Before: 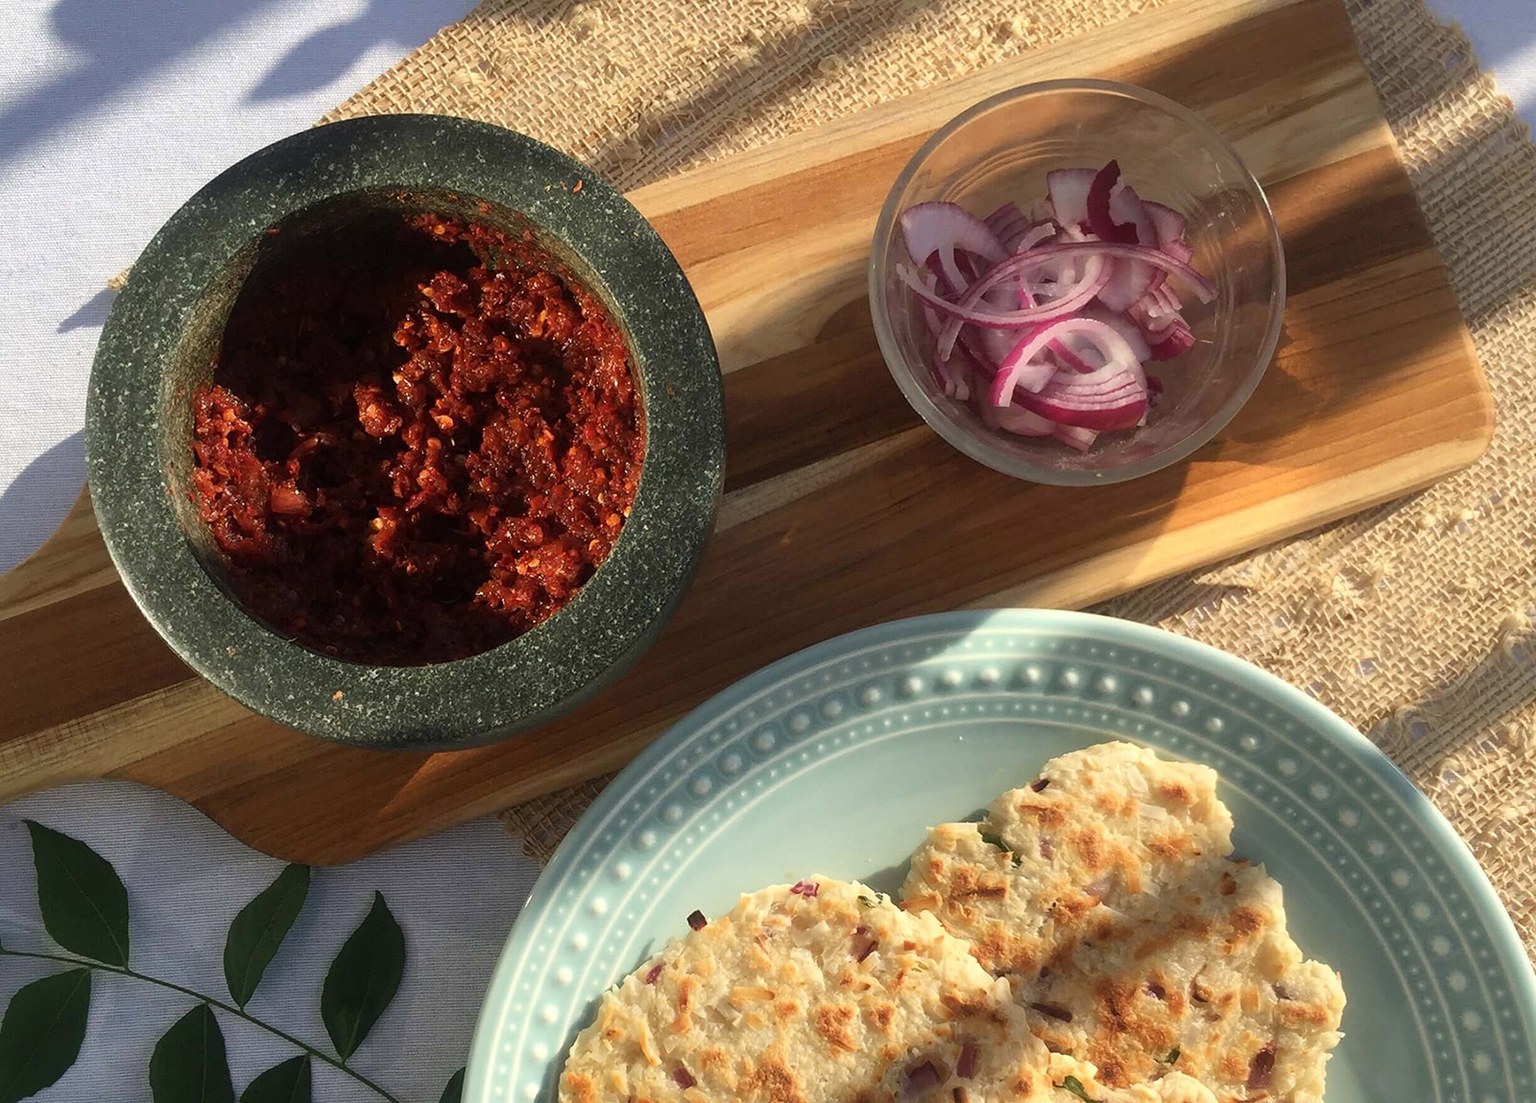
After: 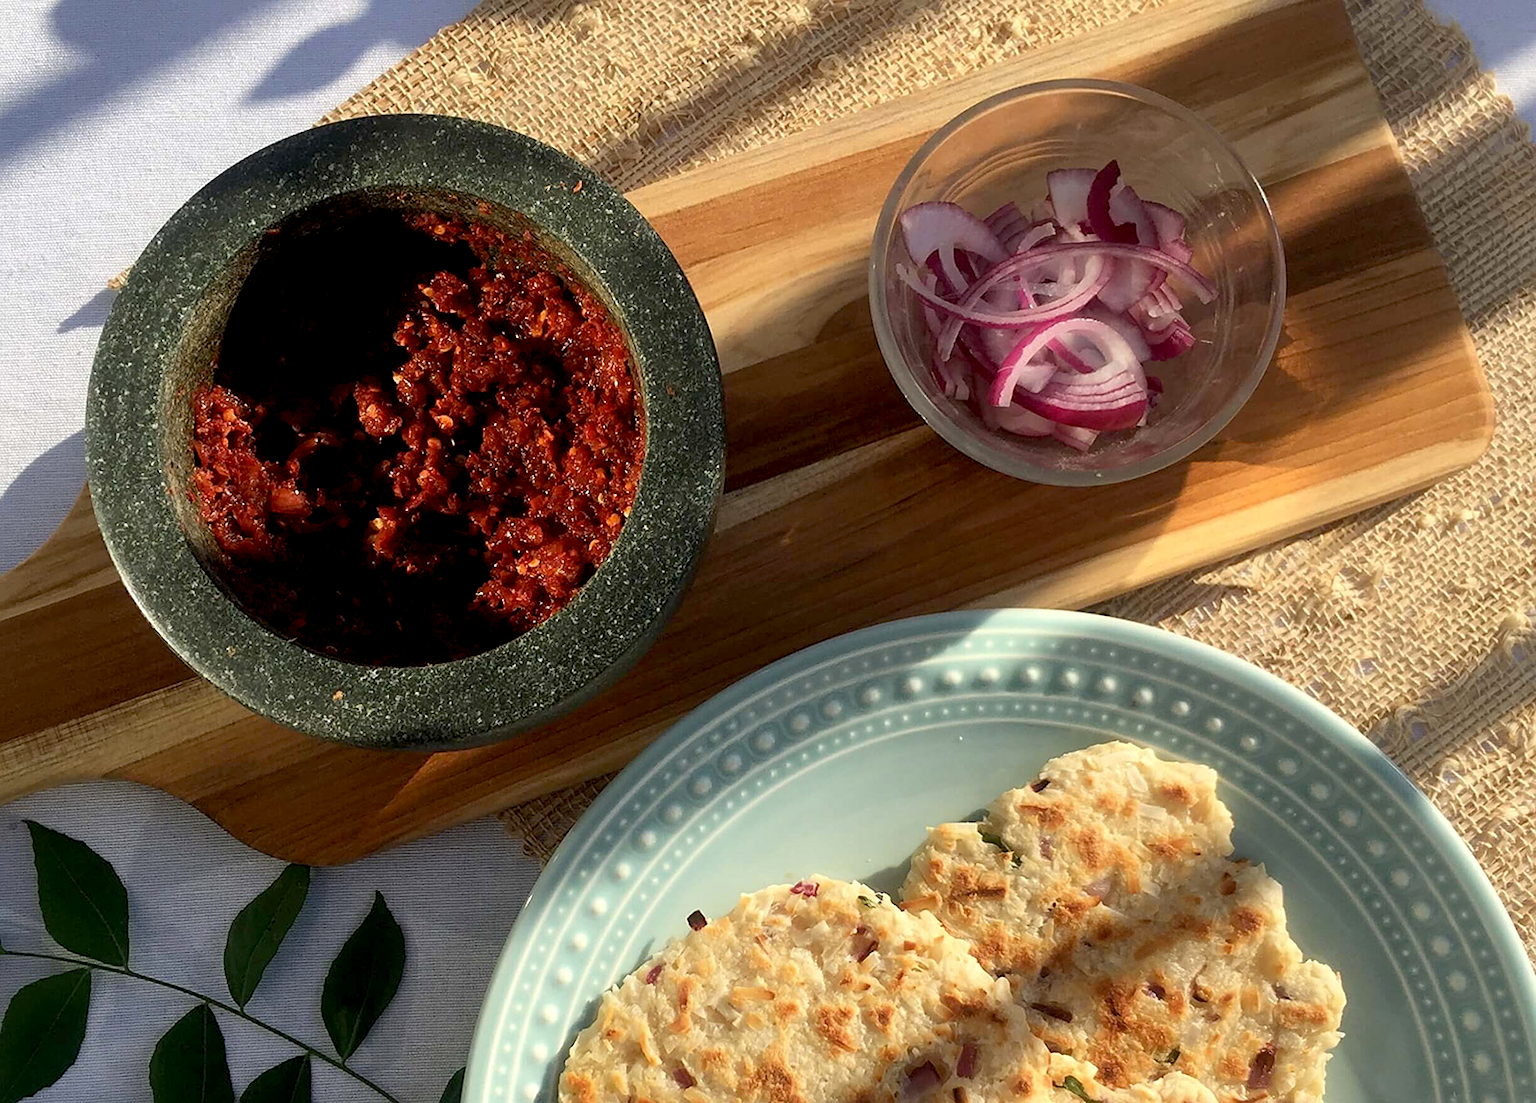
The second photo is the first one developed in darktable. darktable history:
exposure: black level correction 0.01, exposure 0.015 EV, compensate highlight preservation false
sharpen: amount 0.2
